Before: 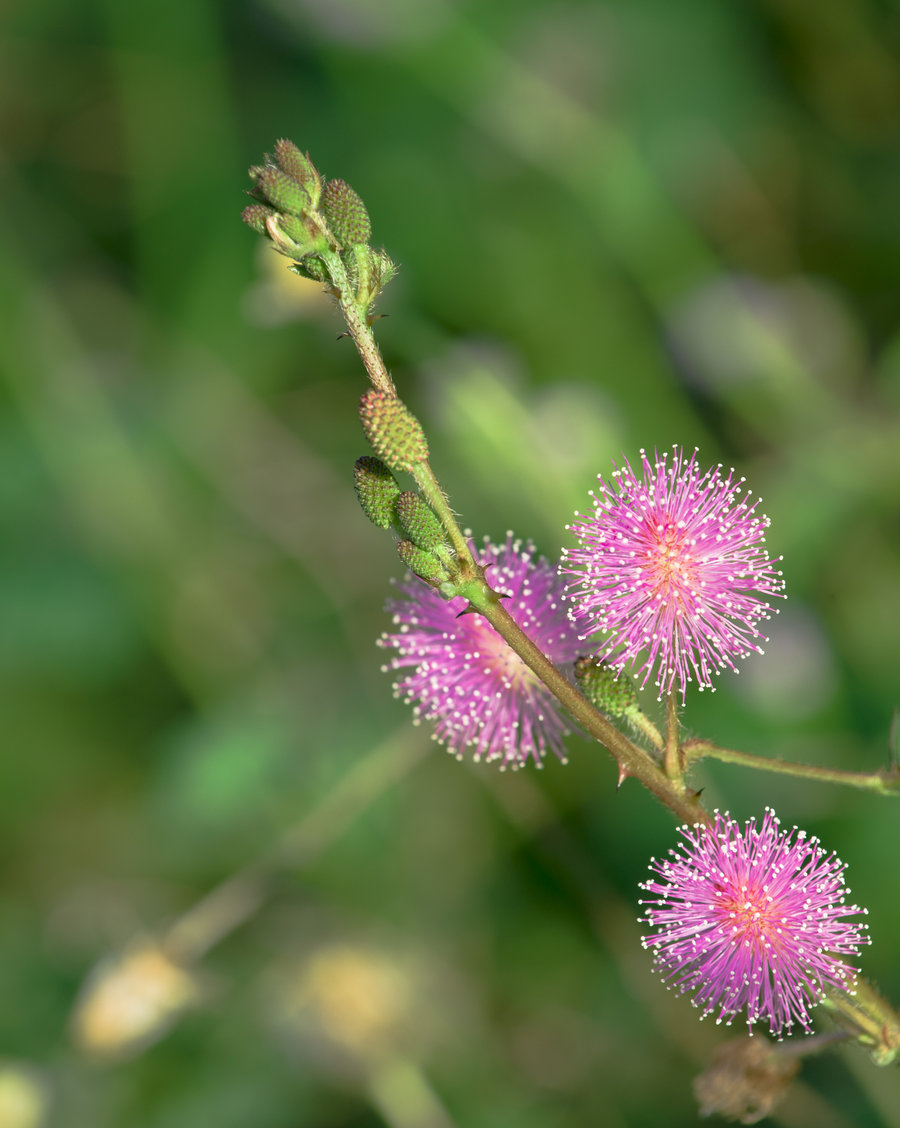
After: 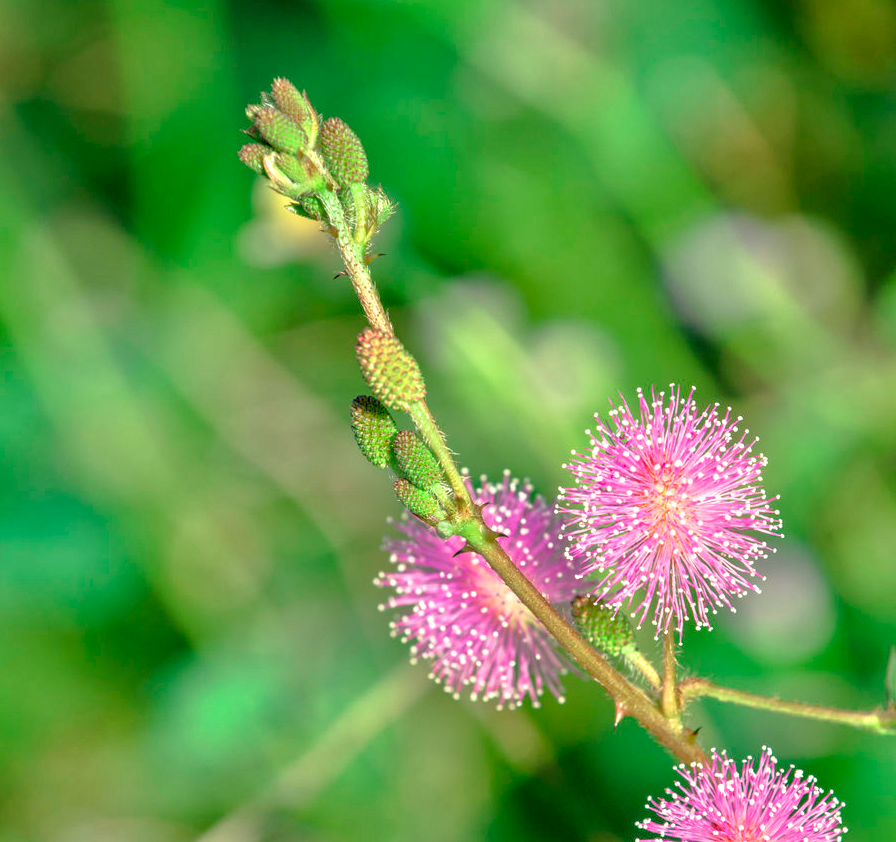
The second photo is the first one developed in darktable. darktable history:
tone equalizer: -7 EV 0.15 EV, -6 EV 0.6 EV, -5 EV 1.15 EV, -4 EV 1.33 EV, -3 EV 1.15 EV, -2 EV 0.6 EV, -1 EV 0.15 EV, mask exposure compensation -0.5 EV
local contrast: detail 130%
color correction: highlights a* -2.68, highlights b* 2.57
crop: left 0.387%, top 5.469%, bottom 19.809%
